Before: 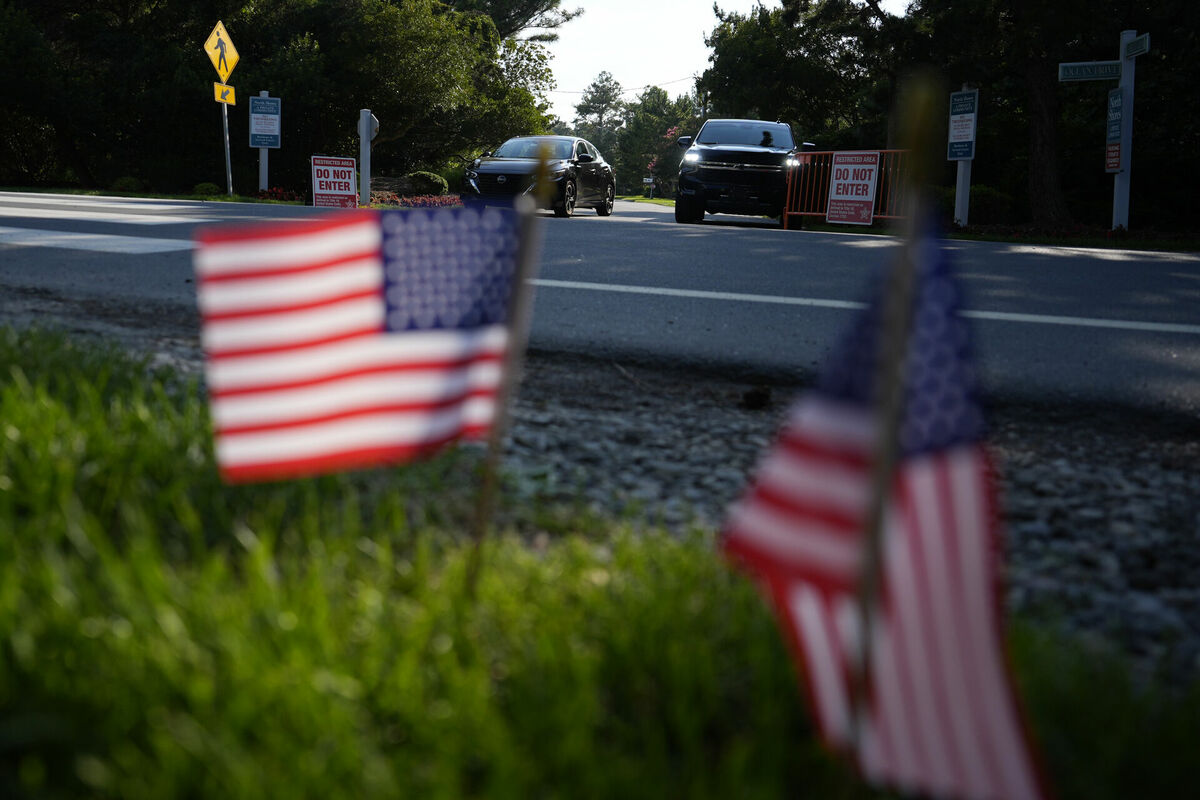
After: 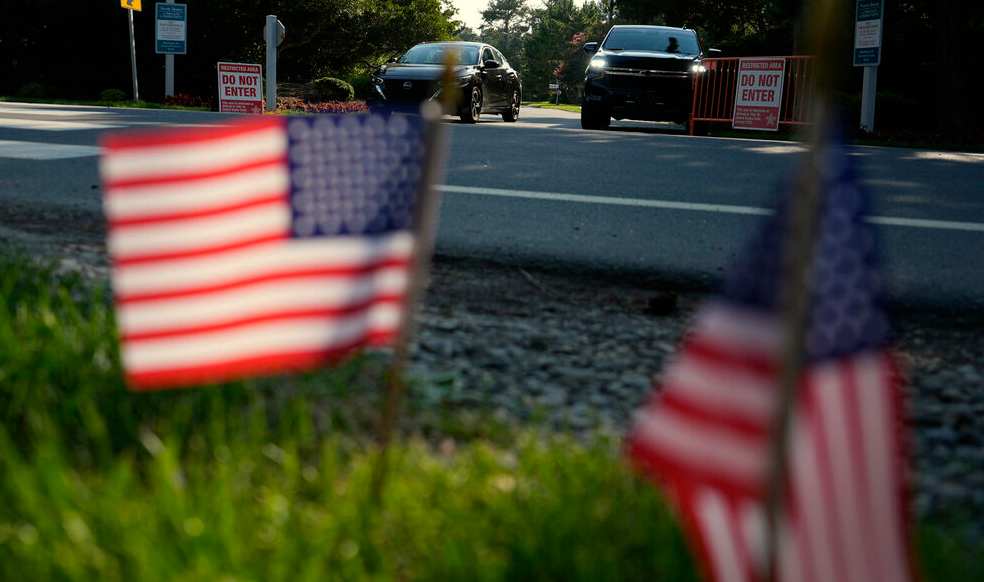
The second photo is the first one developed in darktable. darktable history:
crop: left 7.856%, top 11.836%, right 10.12%, bottom 15.387%
white balance: red 1.029, blue 0.92
